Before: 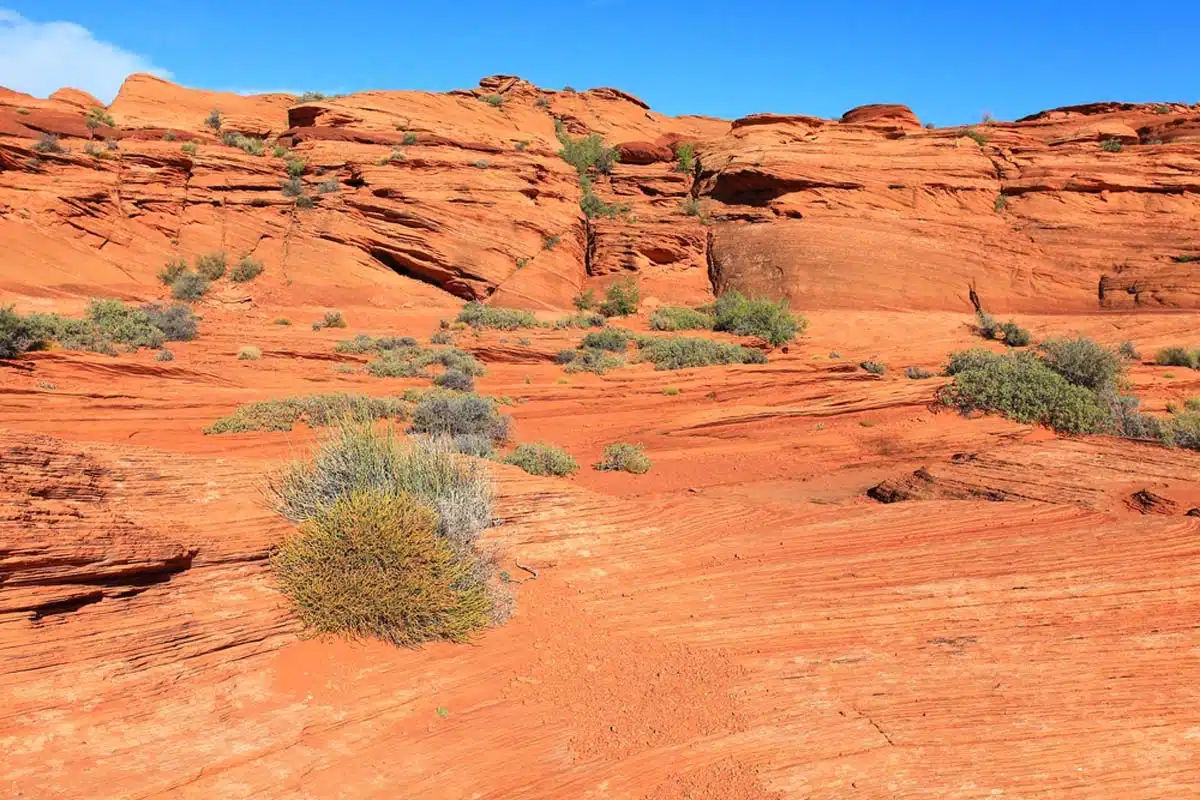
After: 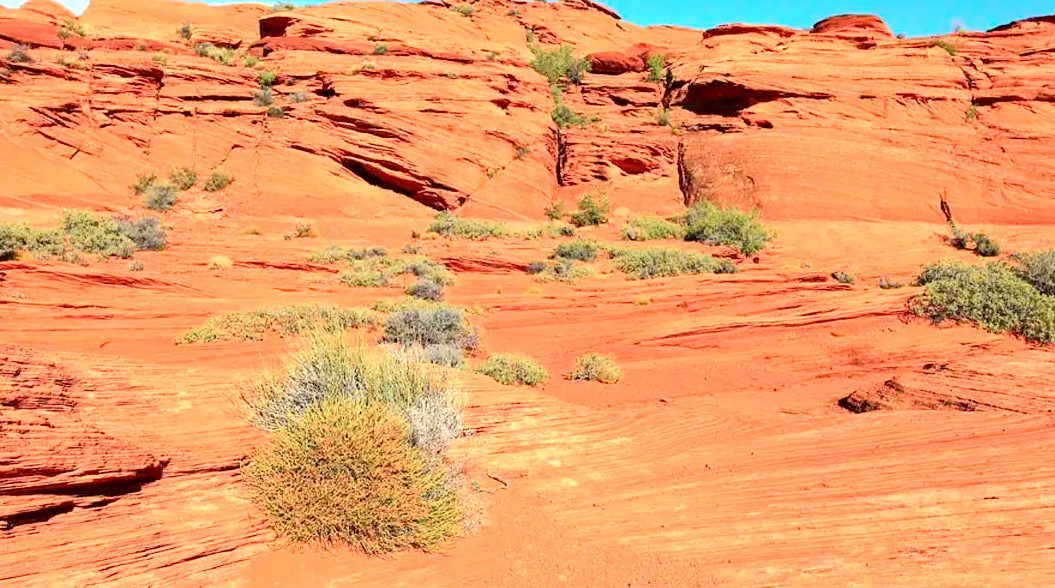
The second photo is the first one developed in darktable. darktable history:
exposure: black level correction 0.001, exposure 0.5 EV, compensate exposure bias true, compensate highlight preservation false
crop and rotate: left 2.425%, top 11.305%, right 9.6%, bottom 15.08%
haze removal: compatibility mode true, adaptive false
tone curve: curves: ch0 [(0, 0.013) (0.054, 0.018) (0.205, 0.191) (0.289, 0.292) (0.39, 0.424) (0.493, 0.551) (0.666, 0.743) (0.795, 0.841) (1, 0.998)]; ch1 [(0, 0) (0.385, 0.343) (0.439, 0.415) (0.494, 0.495) (0.501, 0.501) (0.51, 0.509) (0.548, 0.554) (0.586, 0.614) (0.66, 0.706) (0.783, 0.804) (1, 1)]; ch2 [(0, 0) (0.304, 0.31) (0.403, 0.399) (0.441, 0.428) (0.47, 0.469) (0.498, 0.496) (0.524, 0.538) (0.566, 0.579) (0.633, 0.665) (0.7, 0.711) (1, 1)], color space Lab, independent channels, preserve colors none
